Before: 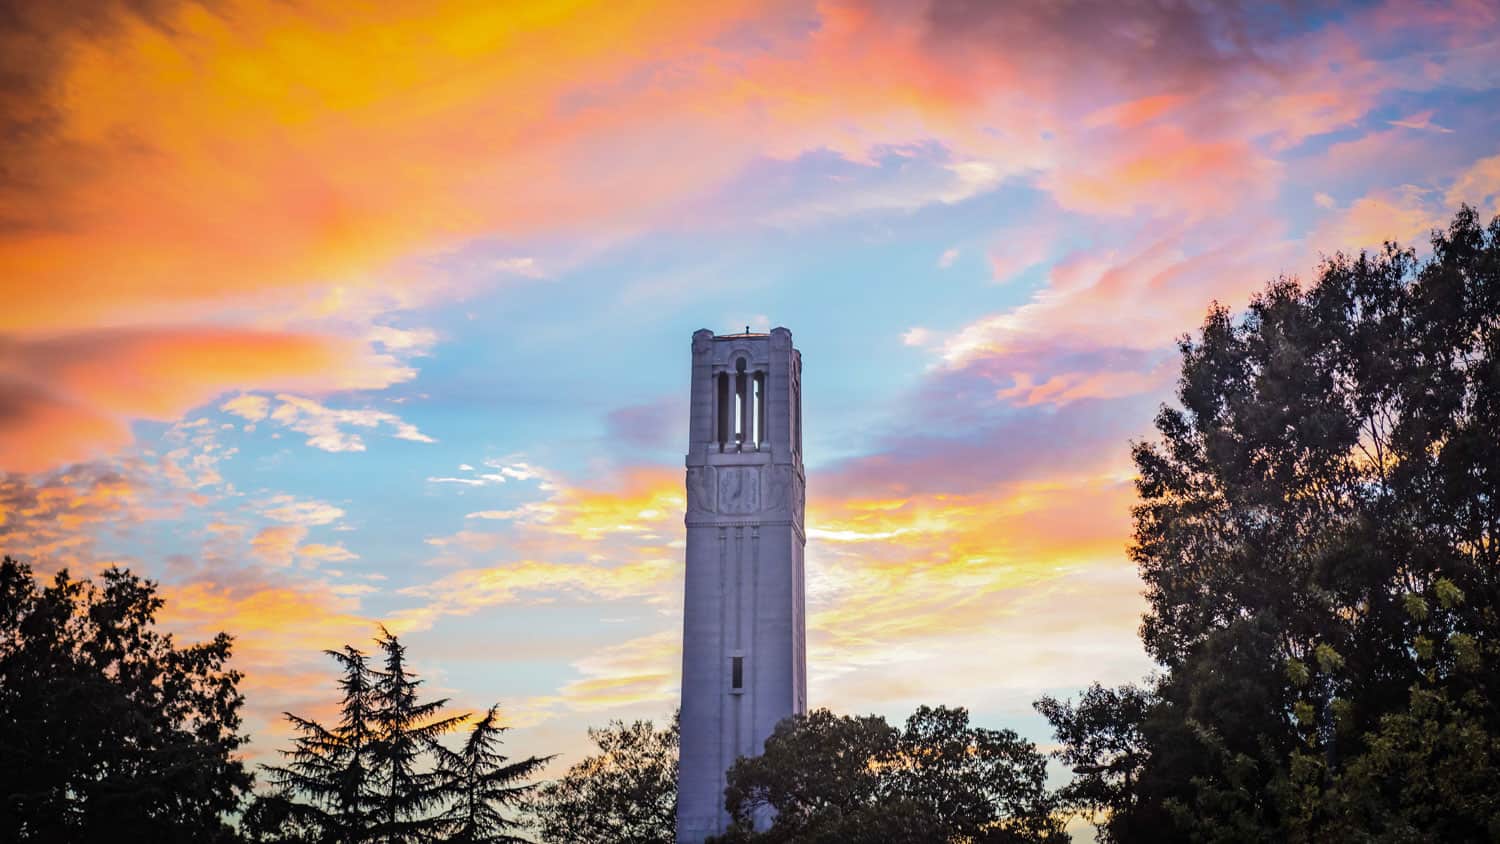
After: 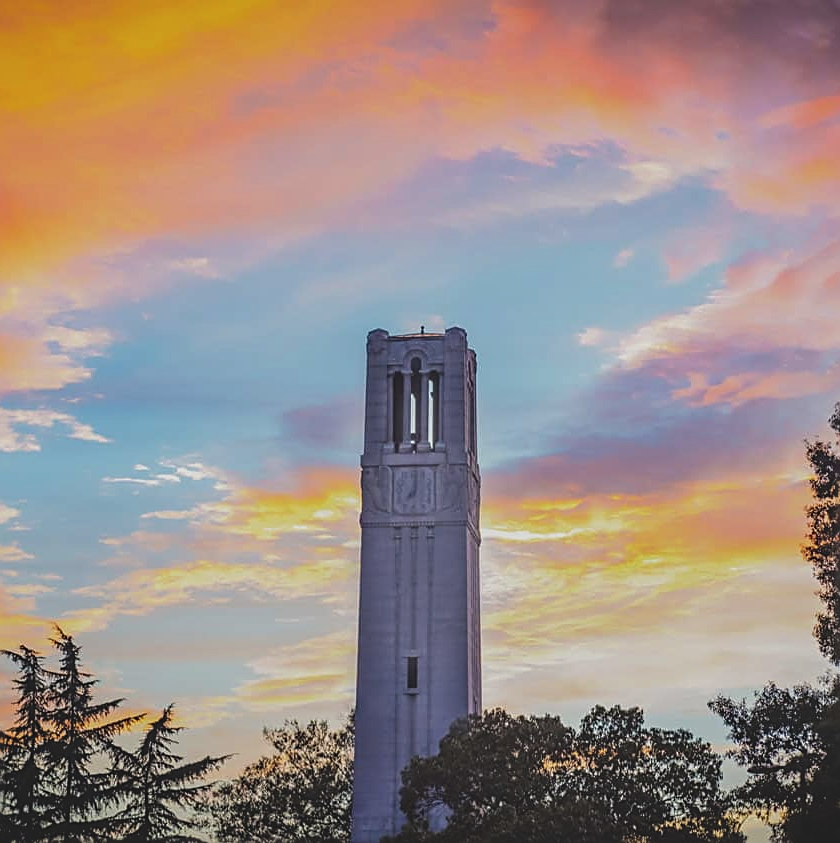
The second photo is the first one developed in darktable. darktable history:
sharpen: on, module defaults
crop: left 21.674%, right 22.086%
local contrast: detail 110%
exposure: black level correction -0.015, exposure -0.5 EV, compensate highlight preservation false
